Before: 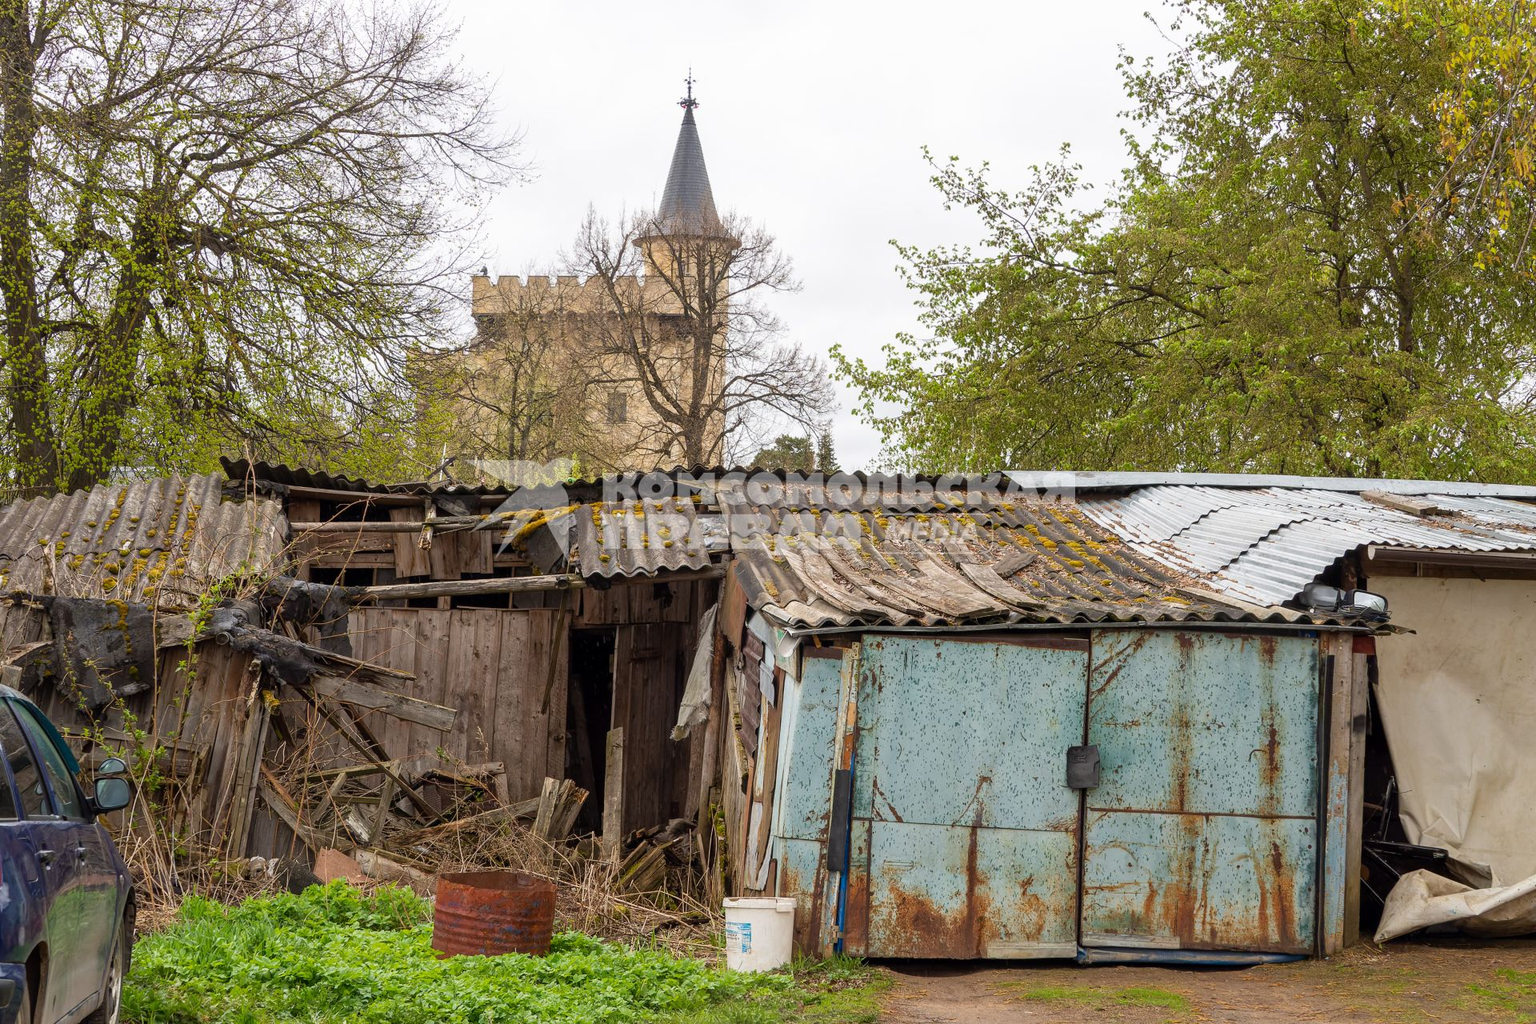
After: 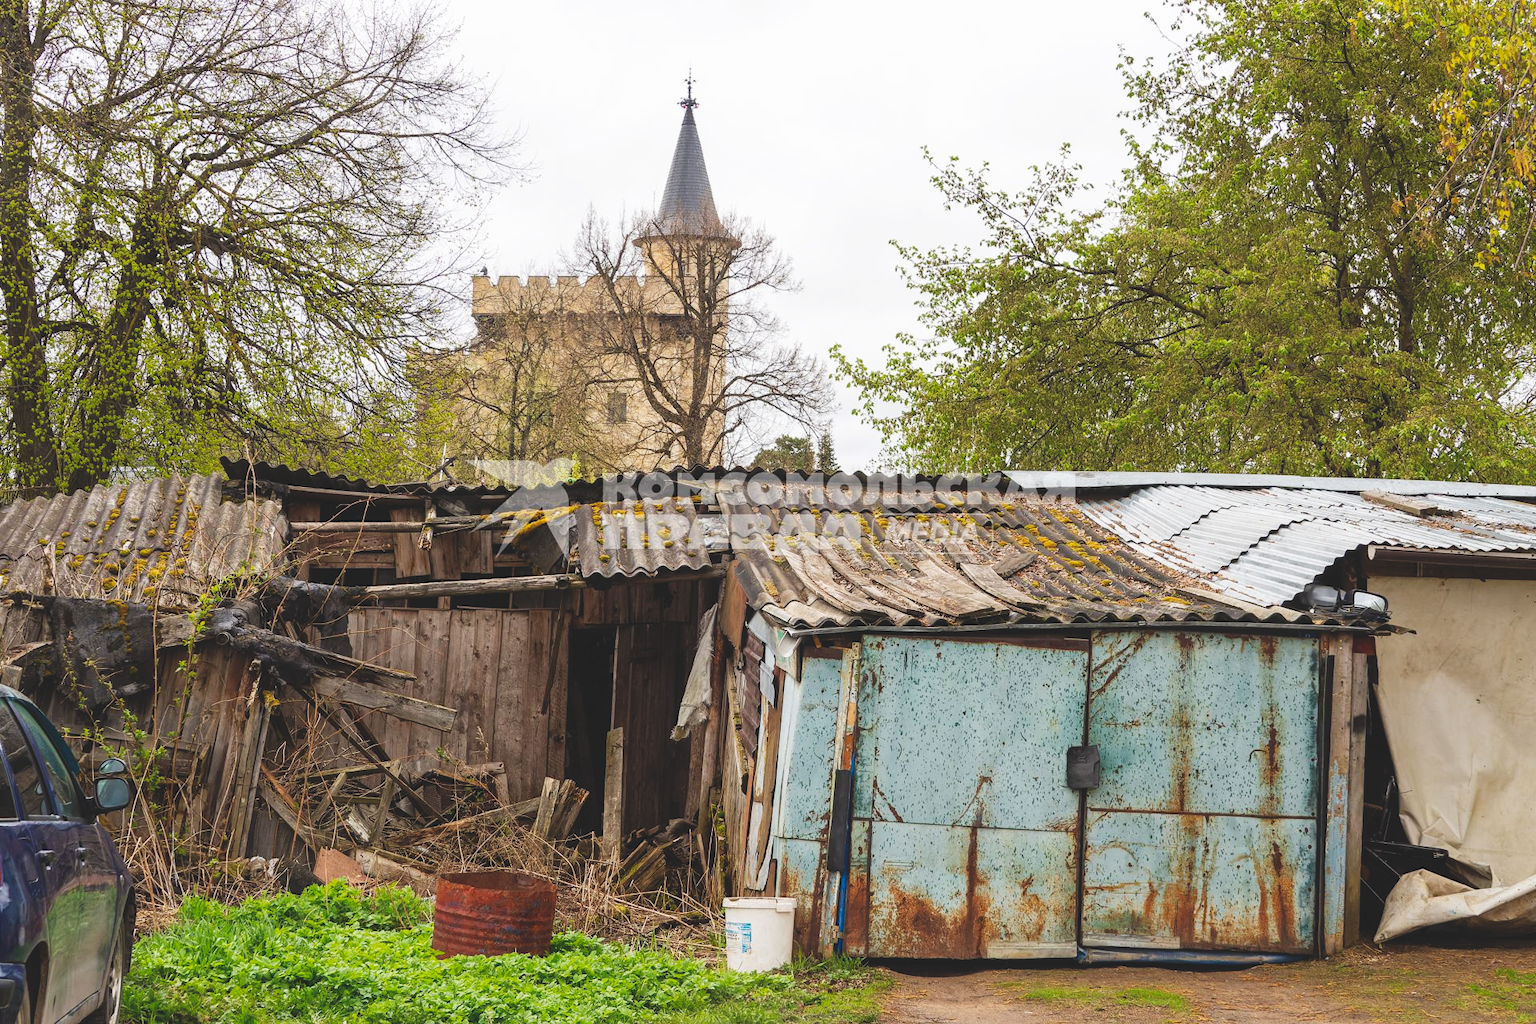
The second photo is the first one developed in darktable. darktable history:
tone curve: curves: ch0 [(0, 0.129) (0.187, 0.207) (0.729, 0.789) (1, 1)], preserve colors none
